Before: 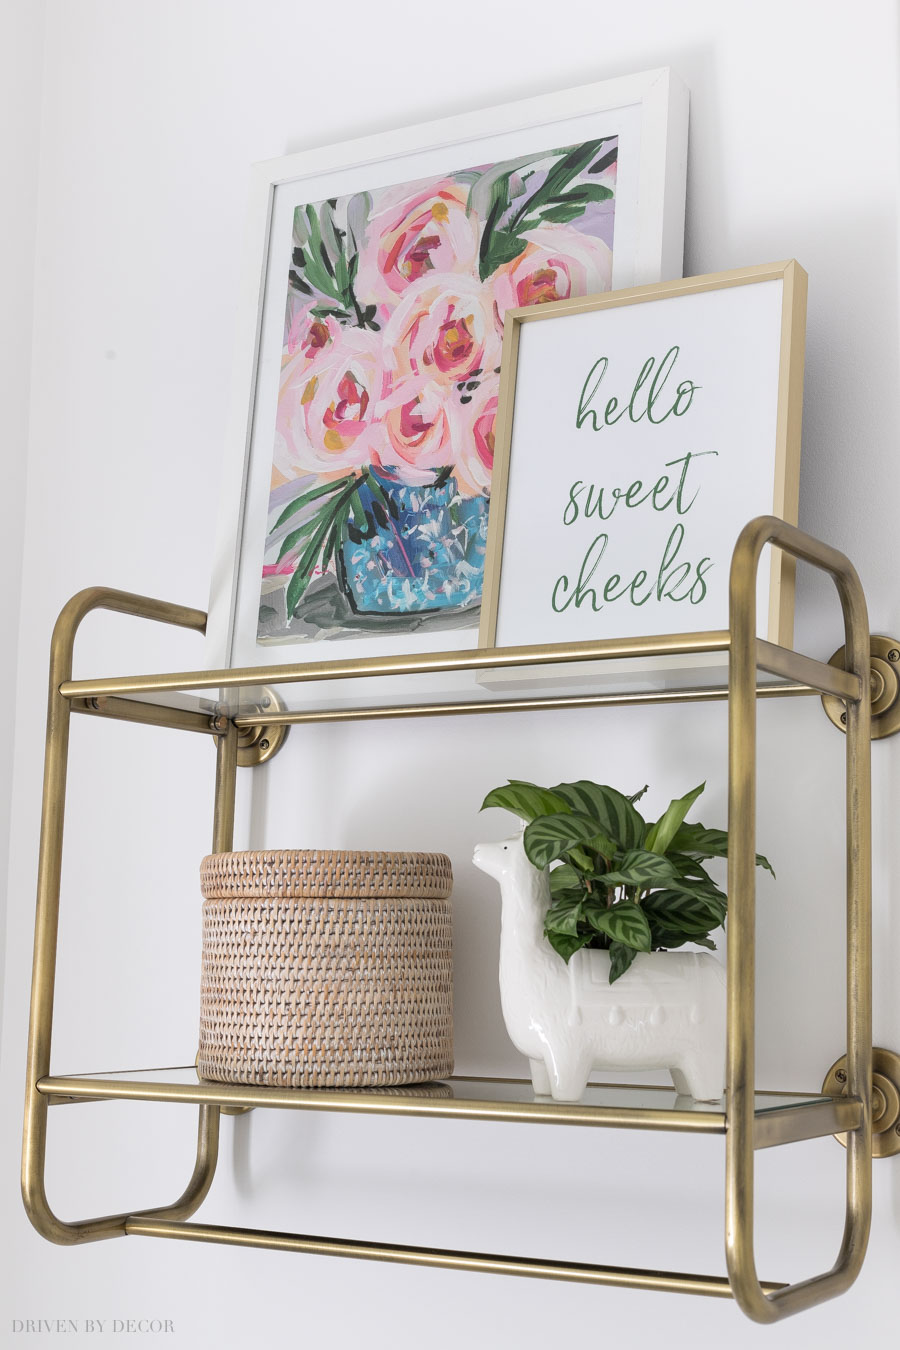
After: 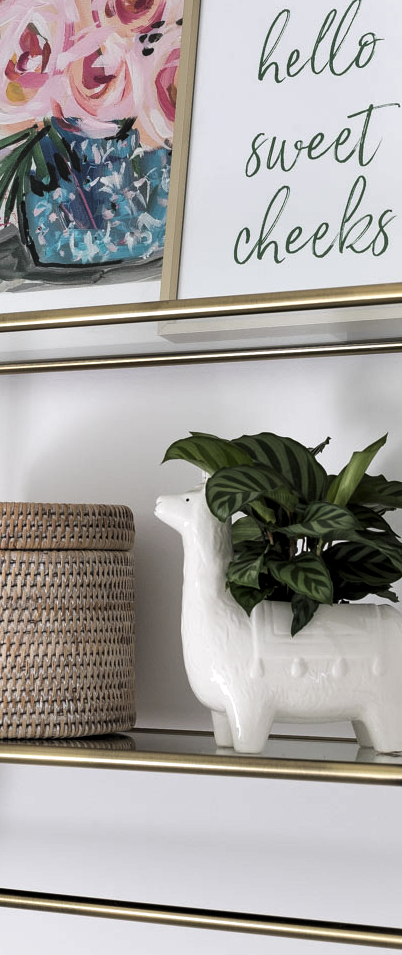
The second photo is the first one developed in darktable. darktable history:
levels: levels [0.101, 0.578, 0.953]
crop: left 35.349%, top 25.807%, right 19.902%, bottom 3.389%
